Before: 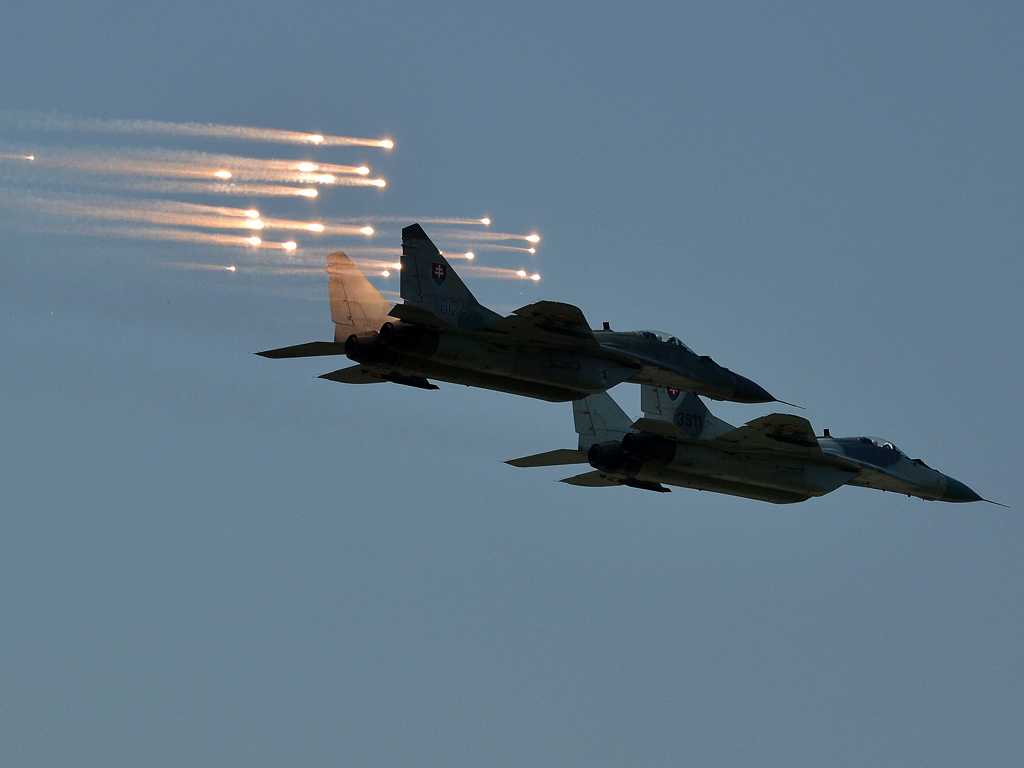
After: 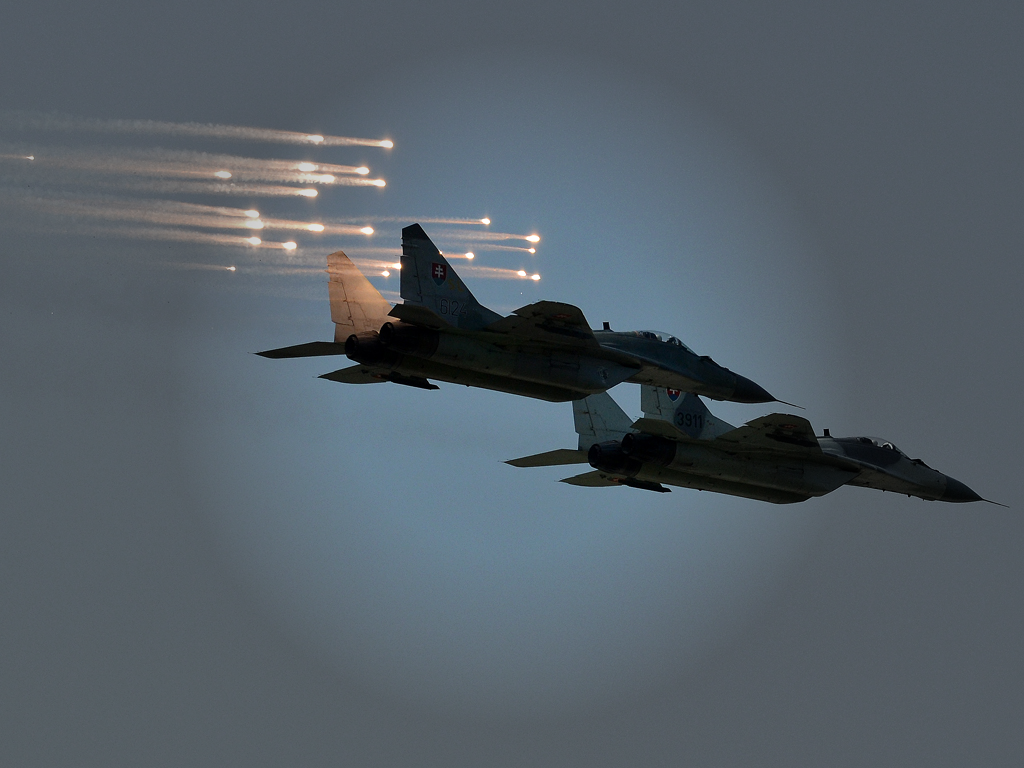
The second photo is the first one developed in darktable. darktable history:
tone equalizer: edges refinement/feathering 500, mask exposure compensation -1.57 EV, preserve details no
vignetting: fall-off start 32.26%, fall-off radius 34.8%
